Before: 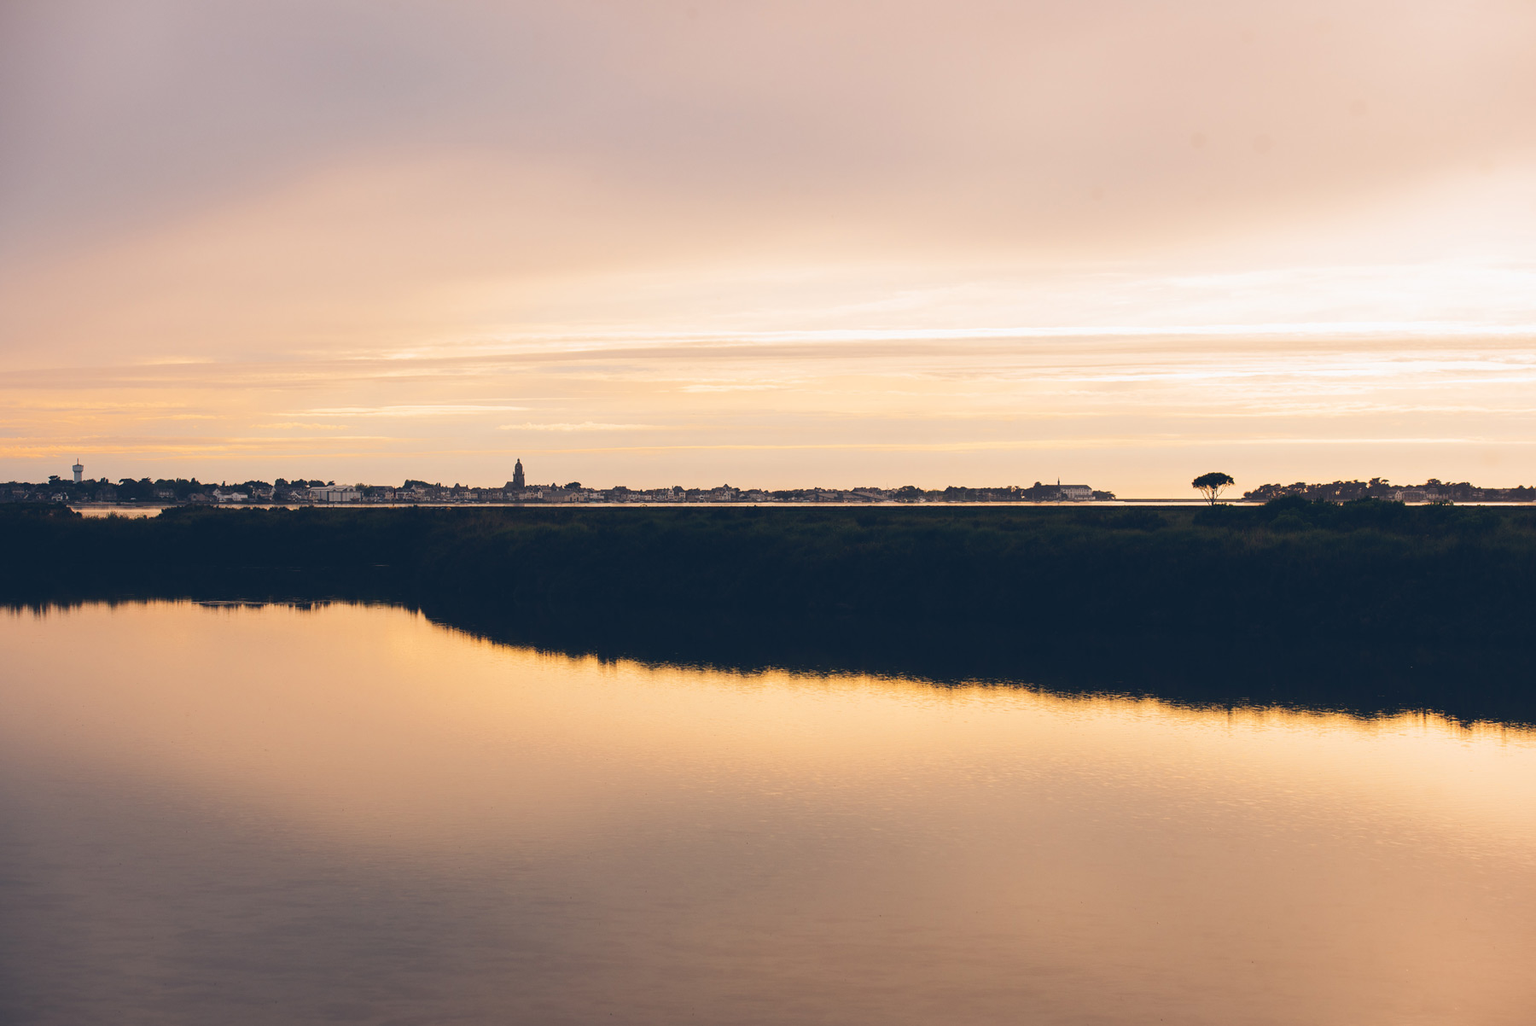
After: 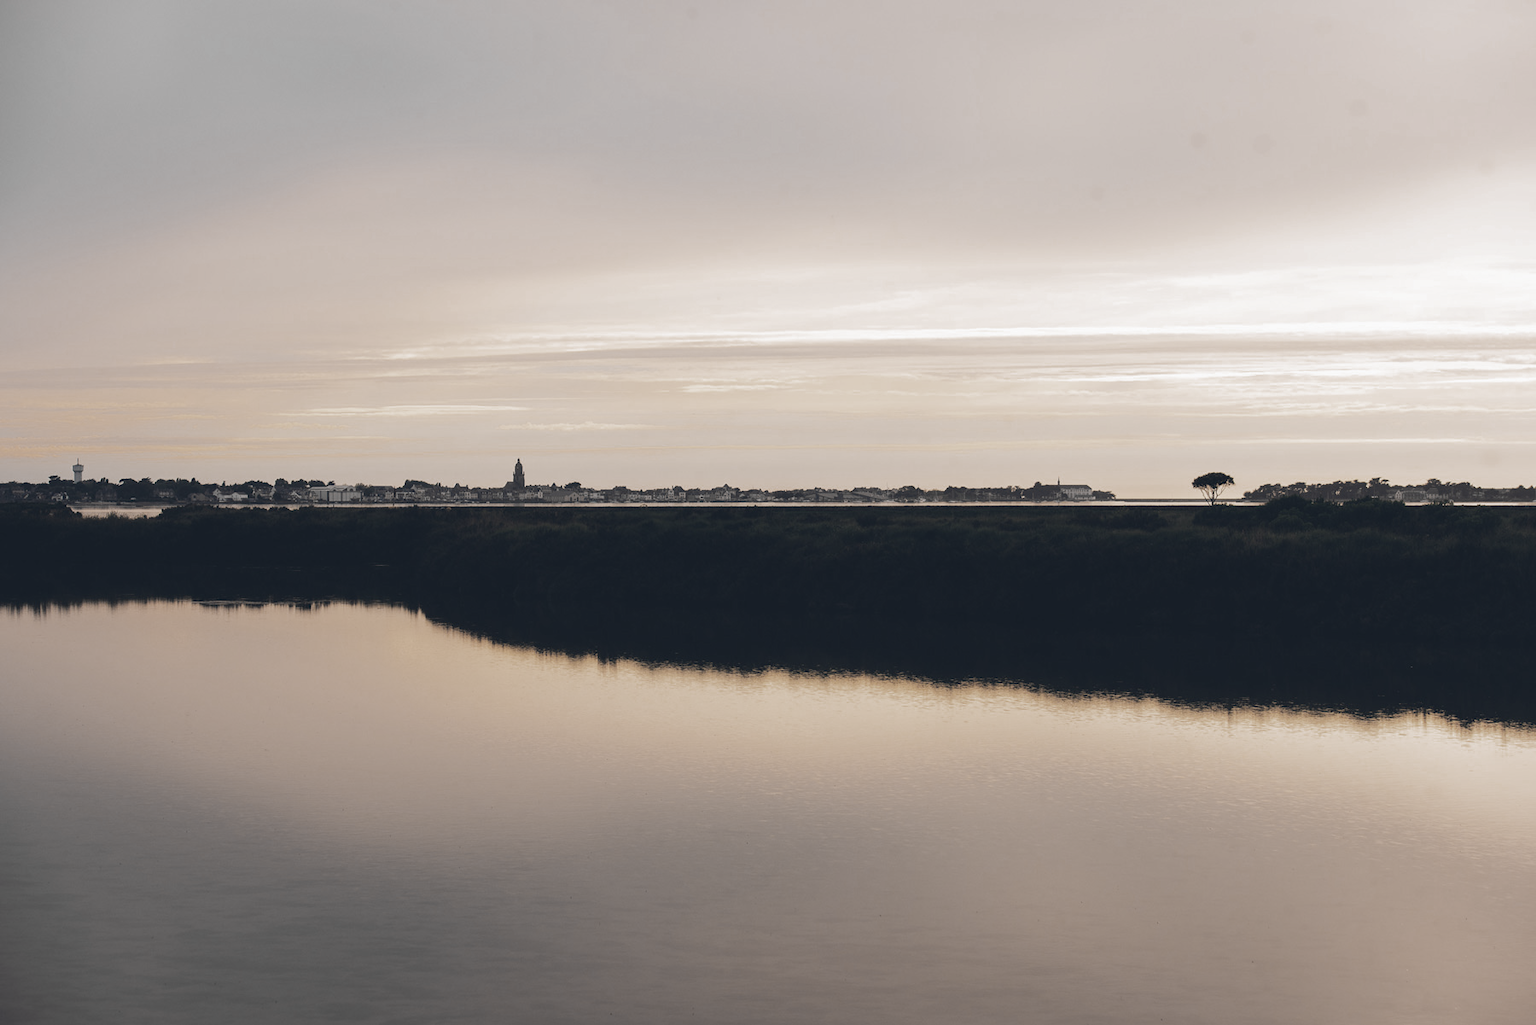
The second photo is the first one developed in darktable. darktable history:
color zones: curves: ch0 [(0, 0.487) (0.241, 0.395) (0.434, 0.373) (0.658, 0.412) (0.838, 0.487)]; ch1 [(0, 0) (0.053, 0.053) (0.211, 0.202) (0.579, 0.259) (0.781, 0.241)]
